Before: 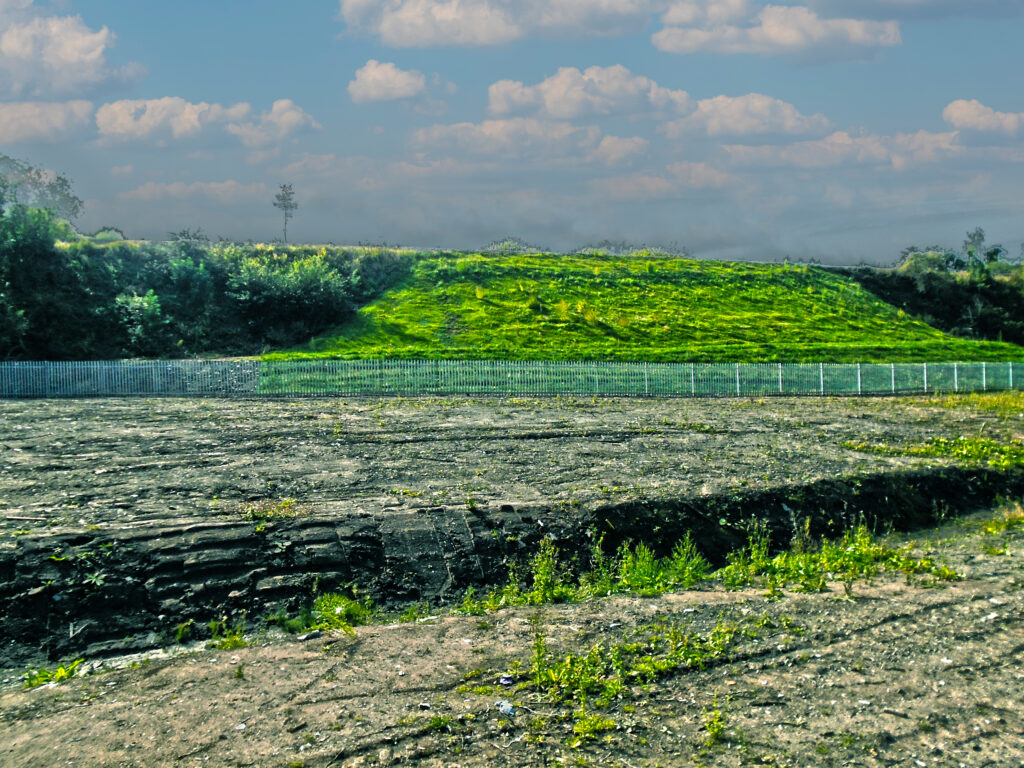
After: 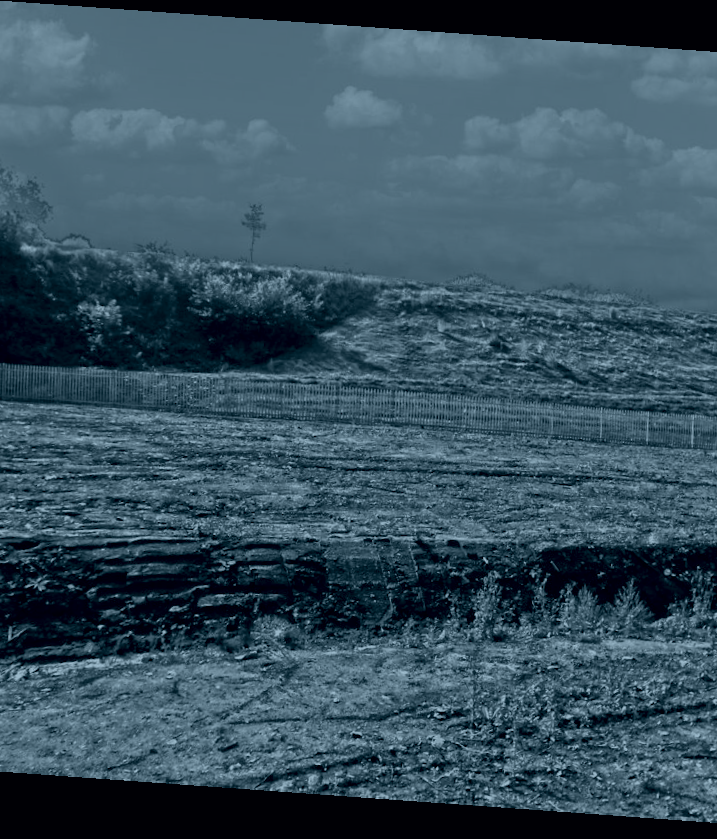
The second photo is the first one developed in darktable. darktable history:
colorize: hue 194.4°, saturation 29%, source mix 61.75%, lightness 3.98%, version 1
crop and rotate: left 6.617%, right 26.717%
rotate and perspective: rotation 4.1°, automatic cropping off
exposure: black level correction 0, exposure 1 EV, compensate highlight preservation false
color balance: input saturation 99%
